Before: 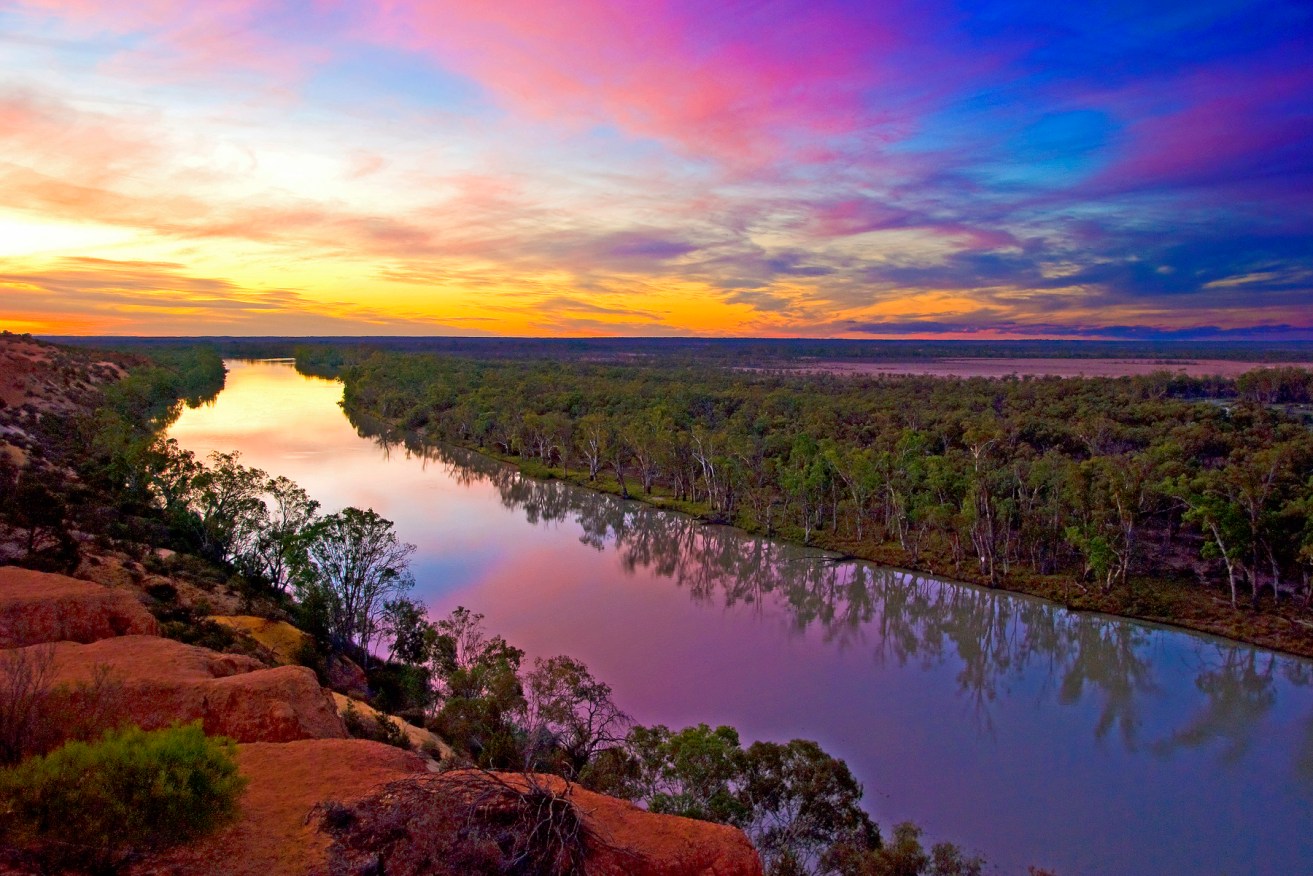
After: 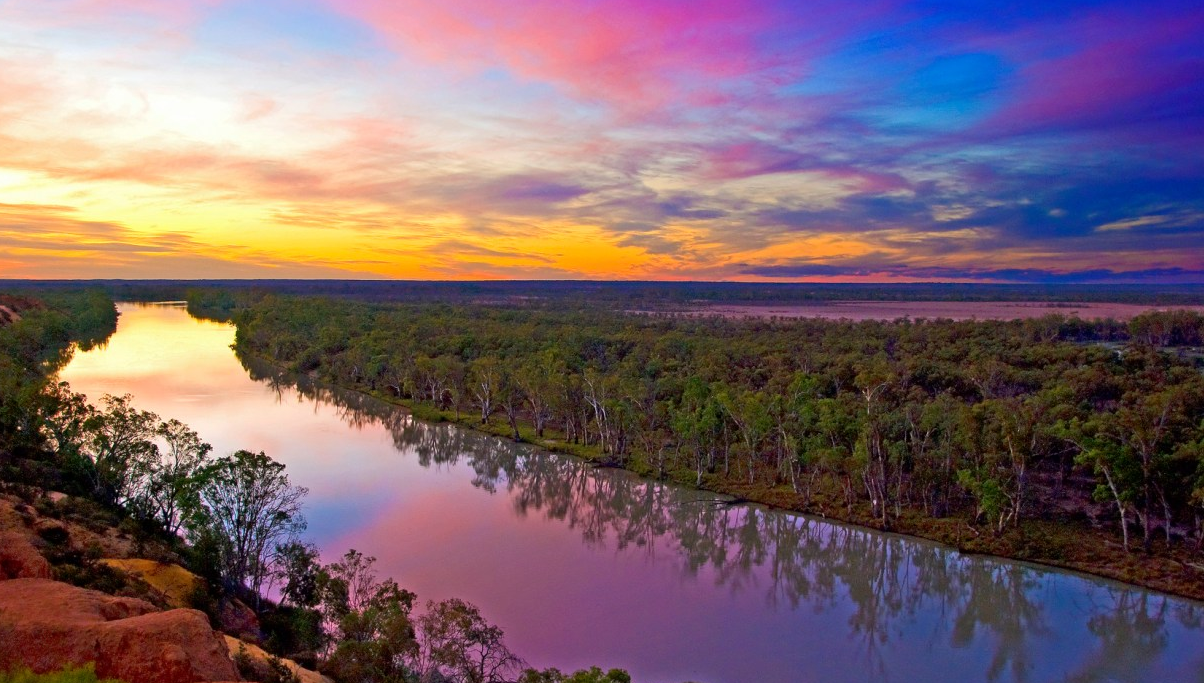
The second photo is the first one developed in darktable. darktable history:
crop: left 8.291%, top 6.611%, bottom 15.354%
